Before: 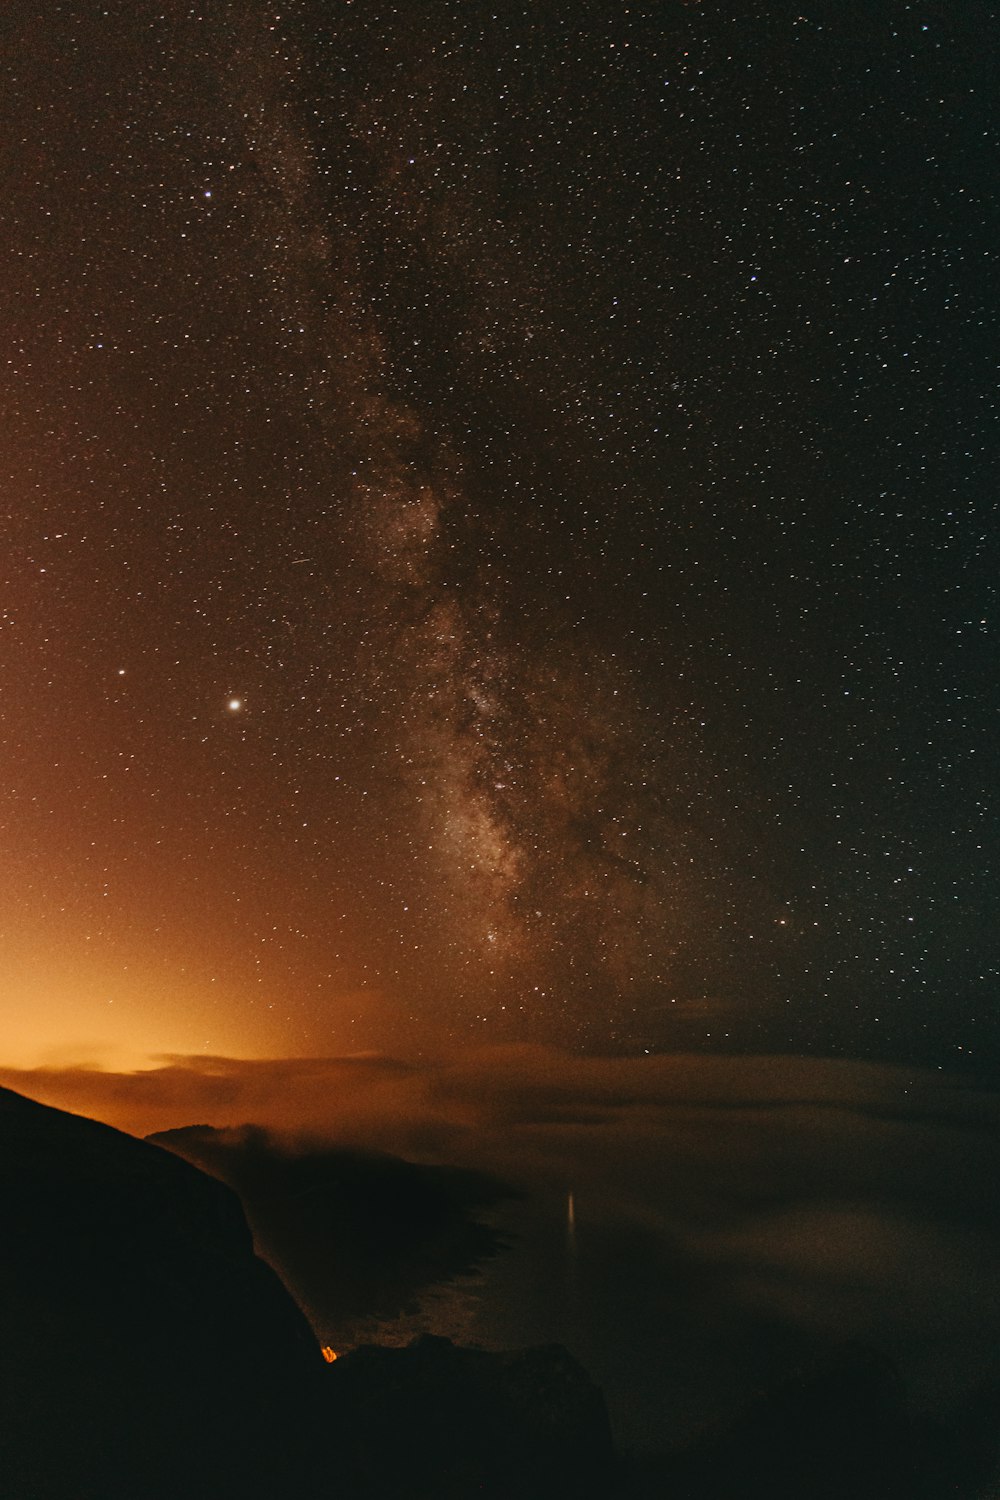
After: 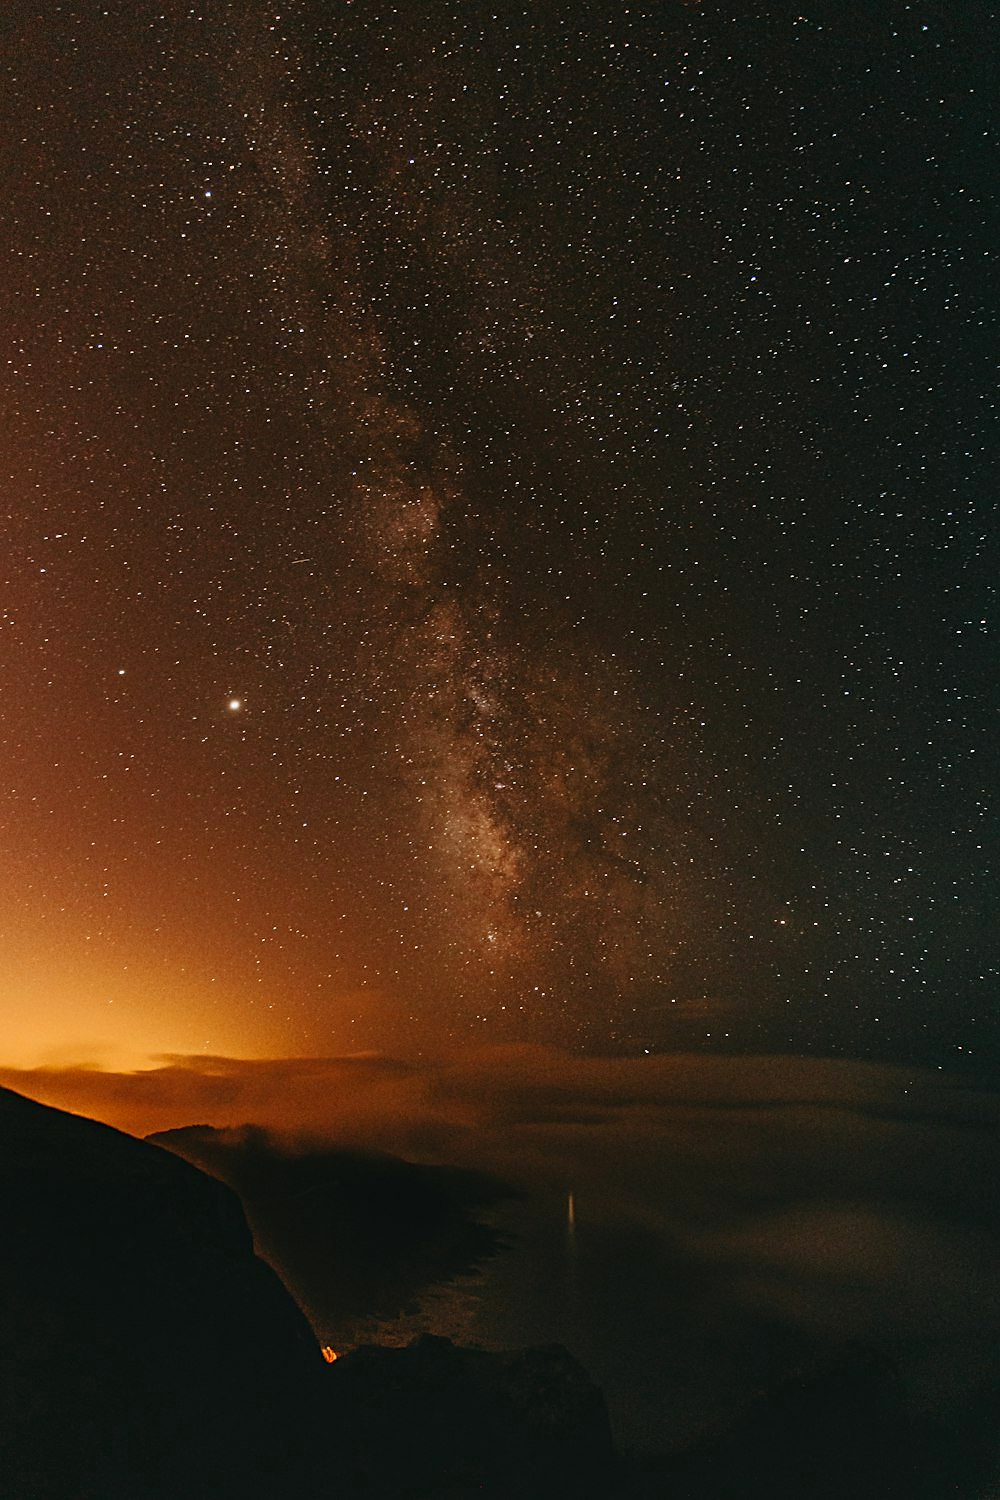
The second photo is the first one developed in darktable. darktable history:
sharpen: on, module defaults
color correction: saturation 1.1
